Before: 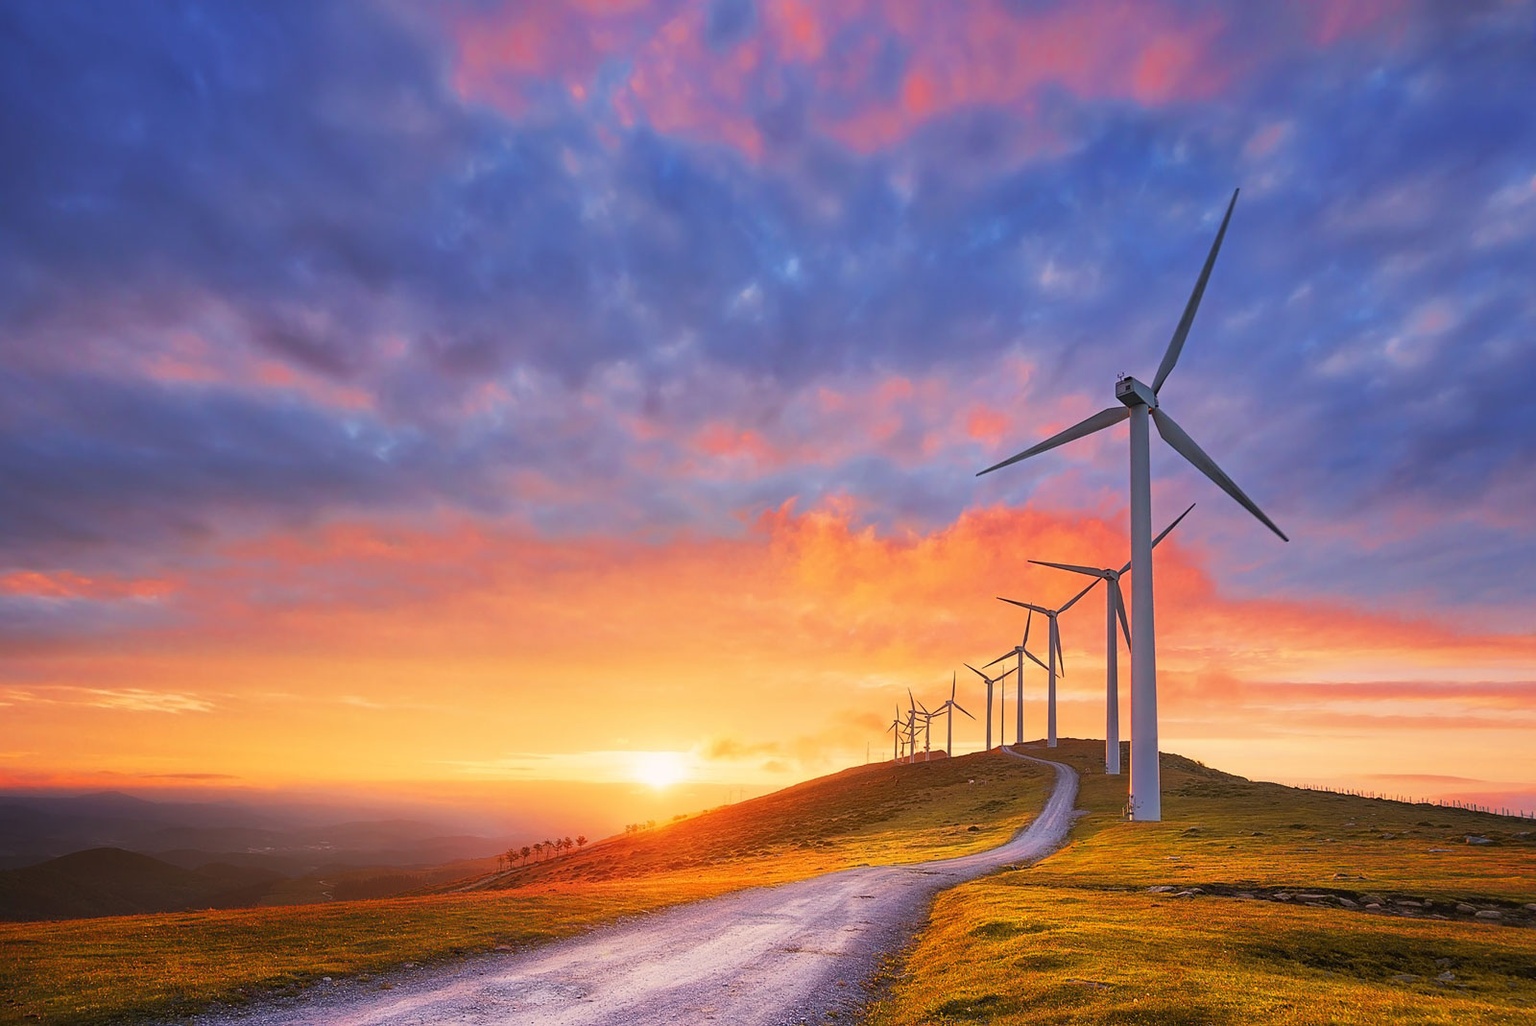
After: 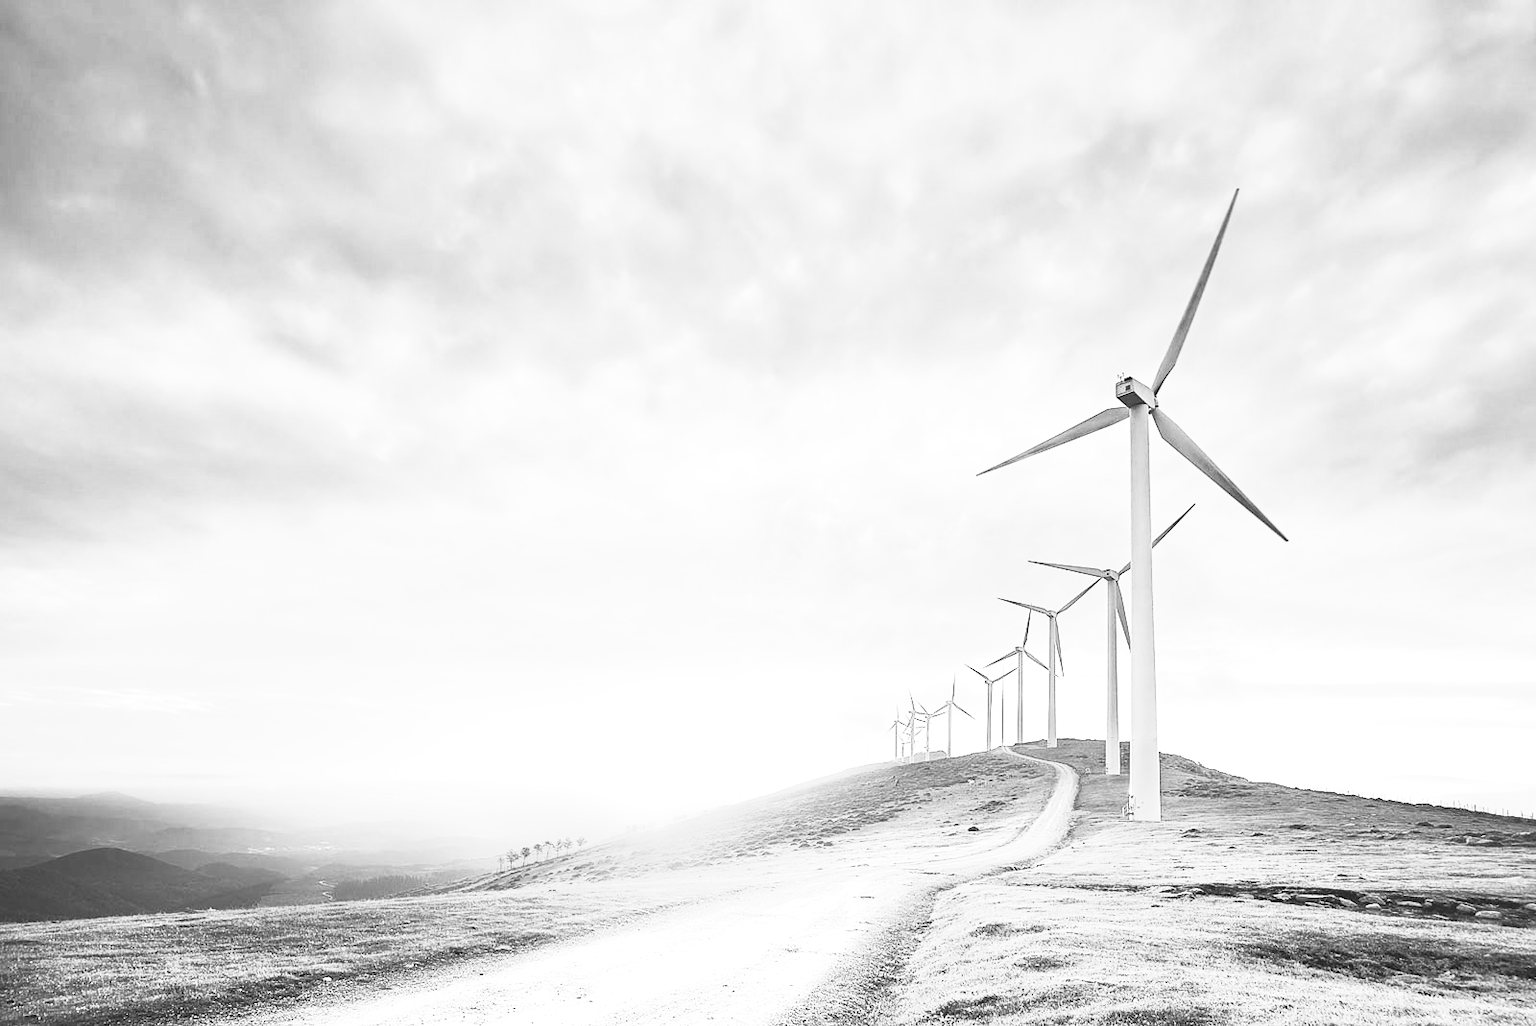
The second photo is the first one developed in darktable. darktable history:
color balance rgb: perceptual saturation grading › global saturation 30%, global vibrance 10%
monochrome: on, module defaults
white balance: red 0.986, blue 1.01
exposure: black level correction 0, exposure 1.6 EV, compensate exposure bias true, compensate highlight preservation false
contrast brightness saturation: contrast 0.57, brightness 0.57, saturation -0.34
